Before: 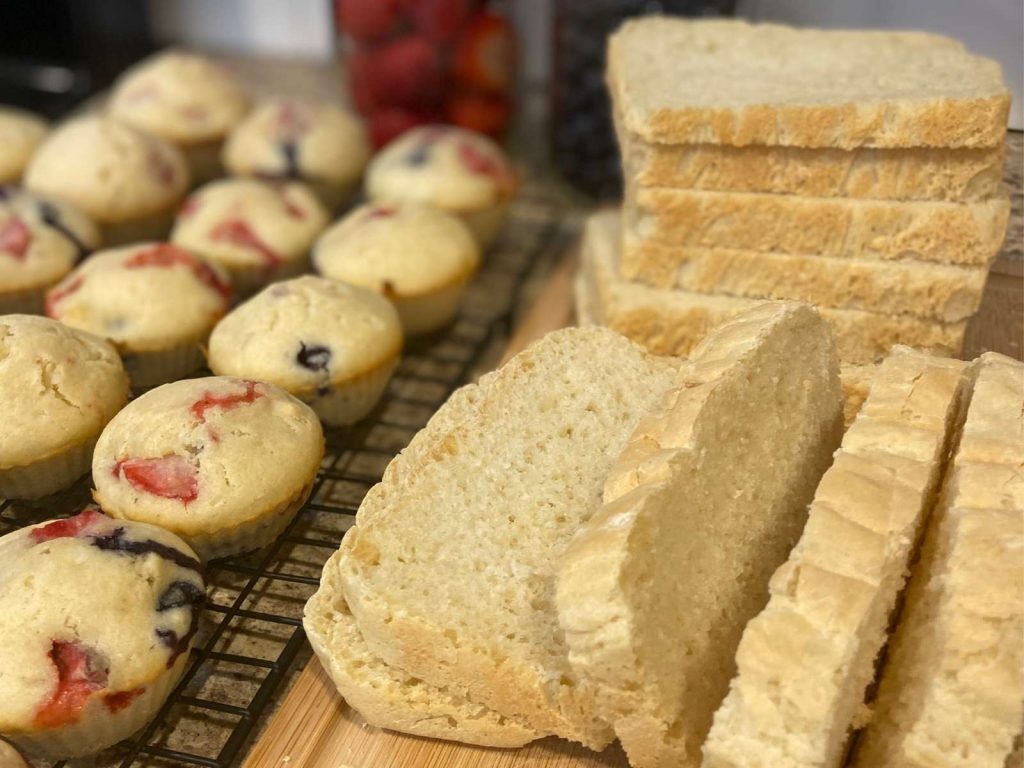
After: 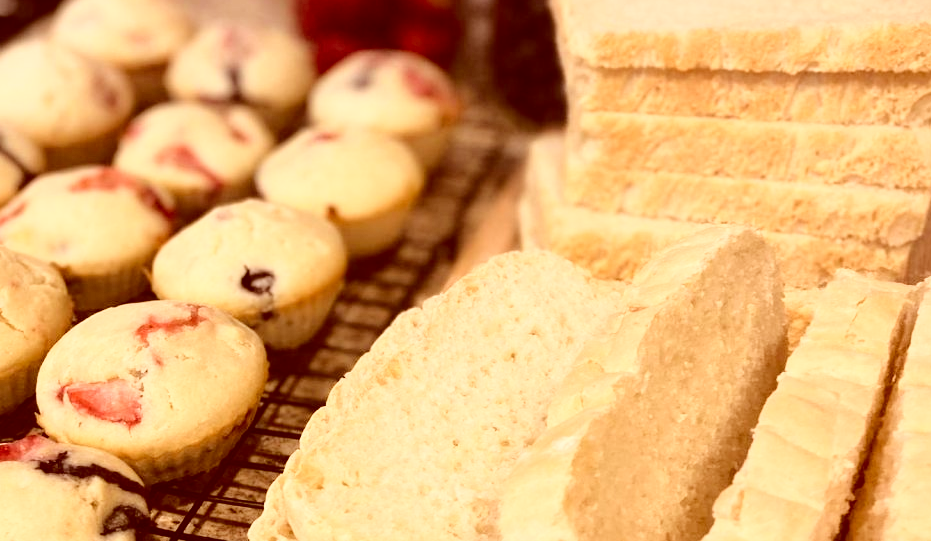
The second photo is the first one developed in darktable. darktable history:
crop: left 5.516%, top 10.023%, right 3.5%, bottom 19.491%
base curve: curves: ch0 [(0, 0) (0.036, 0.037) (0.121, 0.228) (0.46, 0.76) (0.859, 0.983) (1, 1)]
color correction: highlights a* 9.13, highlights b* 8.85, shadows a* 39.7, shadows b* 39.94, saturation 0.776
